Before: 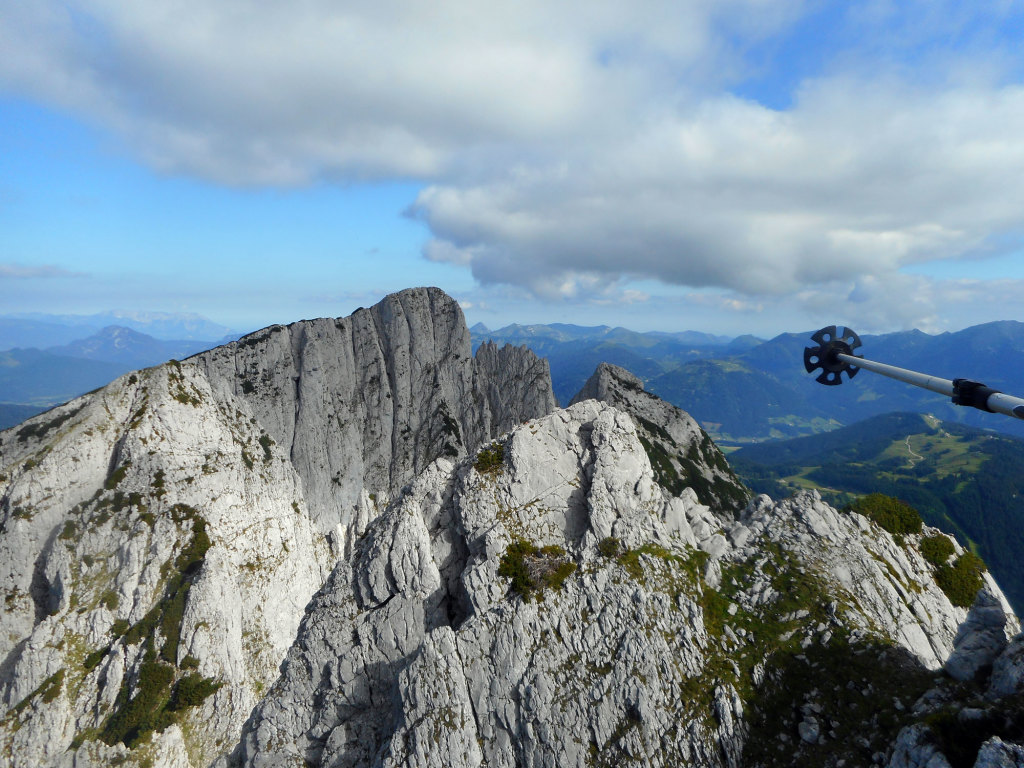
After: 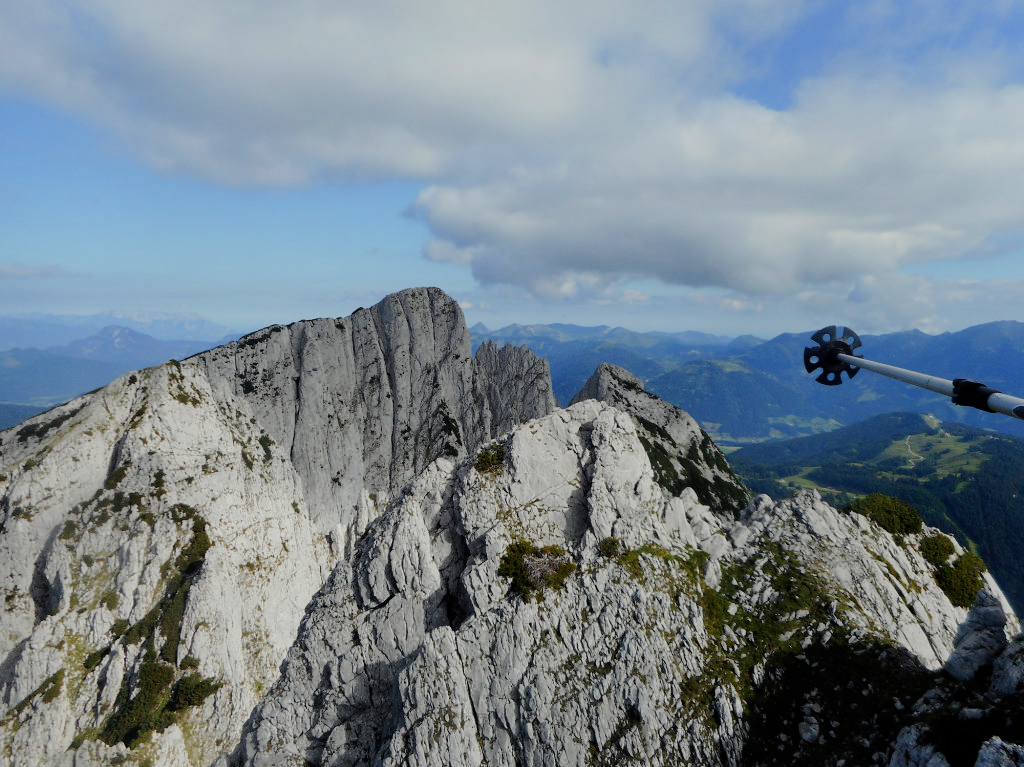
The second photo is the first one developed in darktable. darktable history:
filmic rgb: black relative exposure -7.65 EV, white relative exposure 4.56 EV, threshold 5.94 EV, hardness 3.61, enable highlight reconstruction true
crop: bottom 0.07%
